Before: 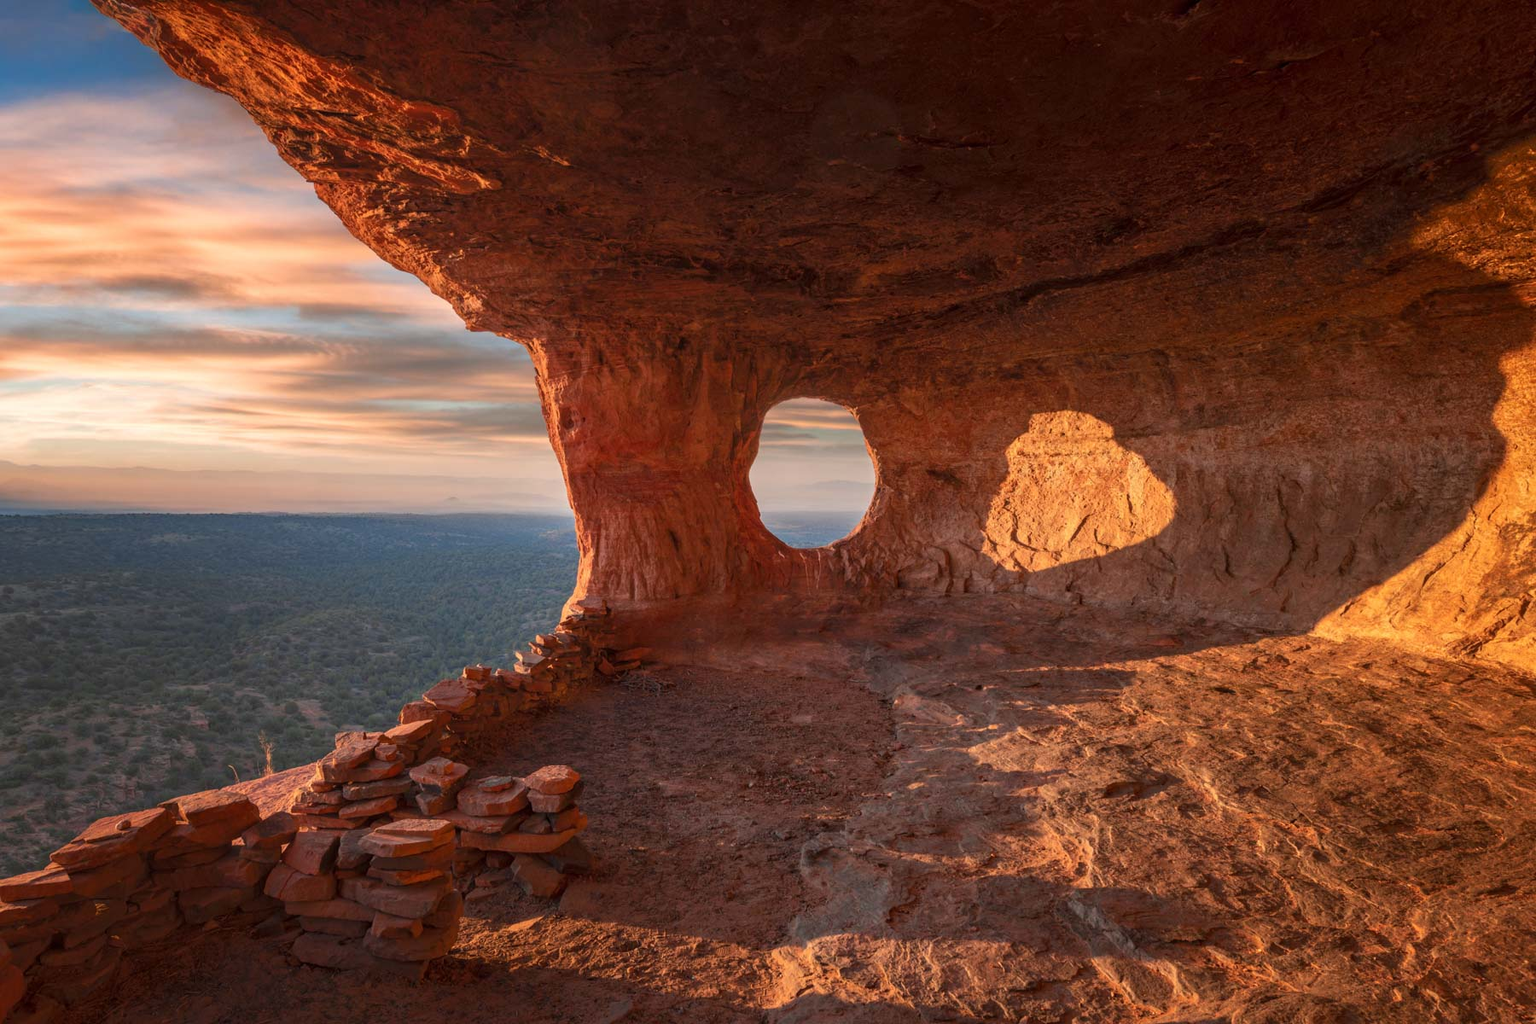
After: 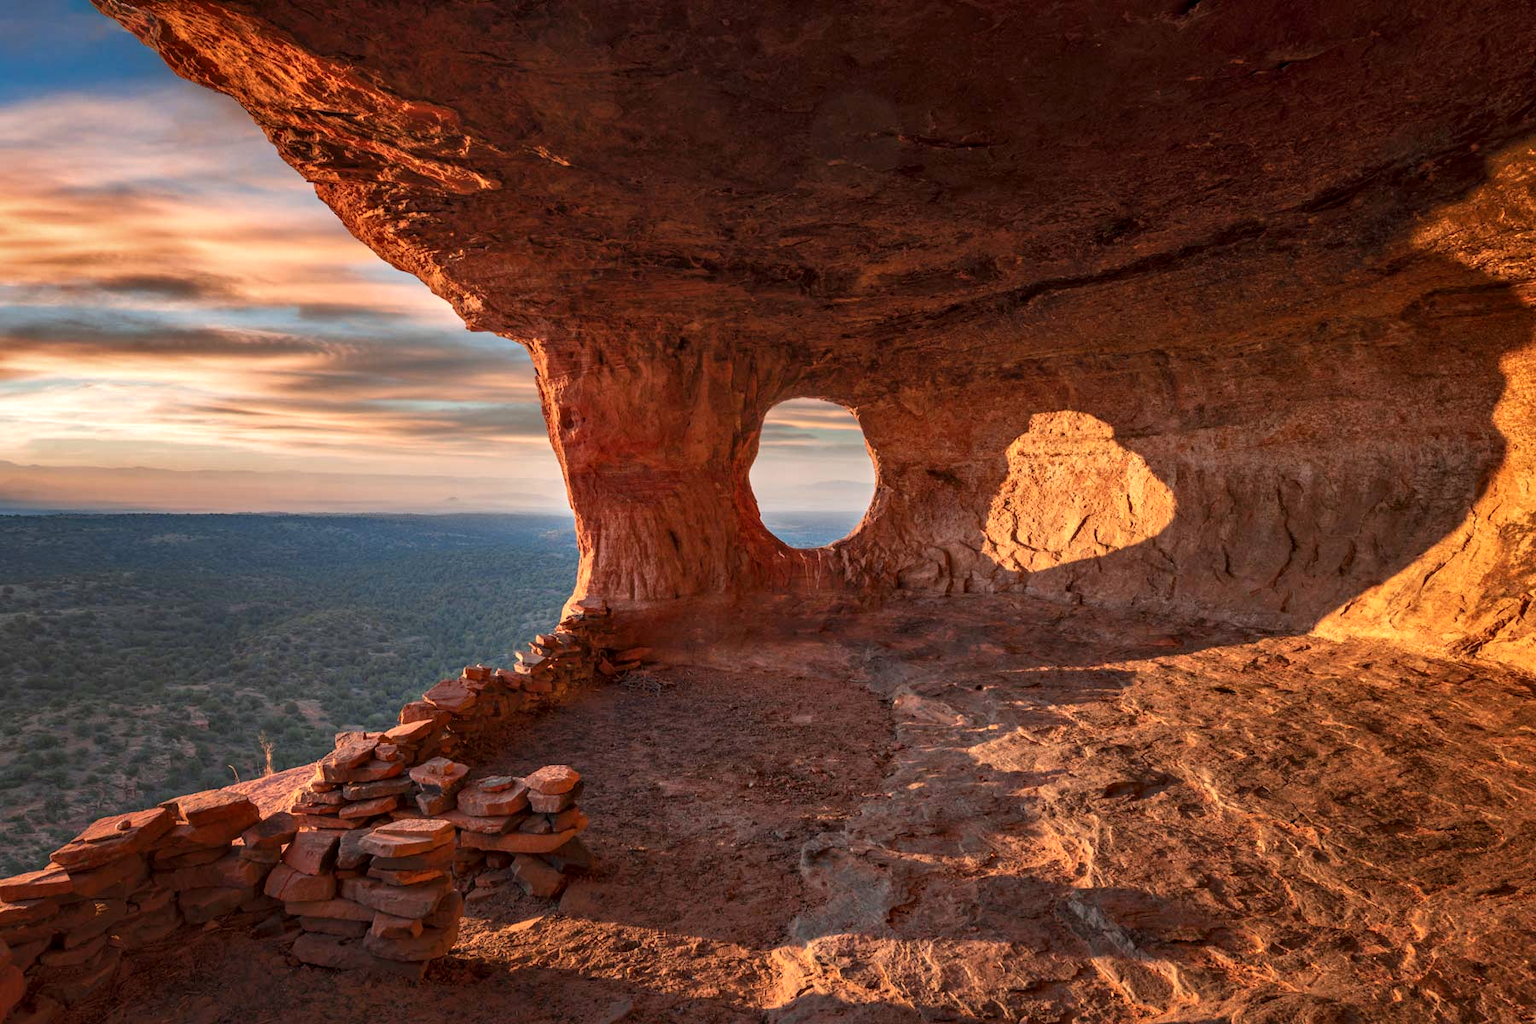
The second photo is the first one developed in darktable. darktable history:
contrast equalizer: octaves 7, y [[0.6 ×6], [0.55 ×6], [0 ×6], [0 ×6], [0 ×6]], mix 0.53
shadows and highlights: radius 108.52, shadows 23.73, highlights -59.32, low approximation 0.01, soften with gaussian
